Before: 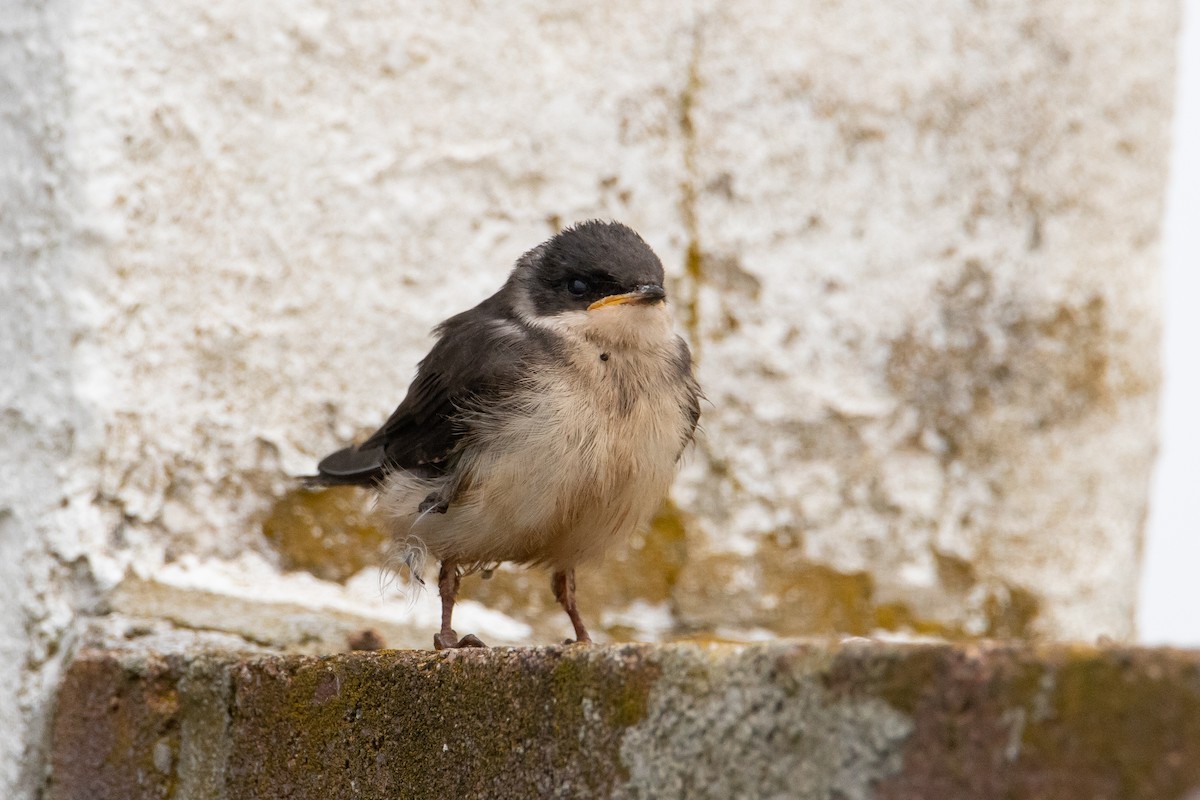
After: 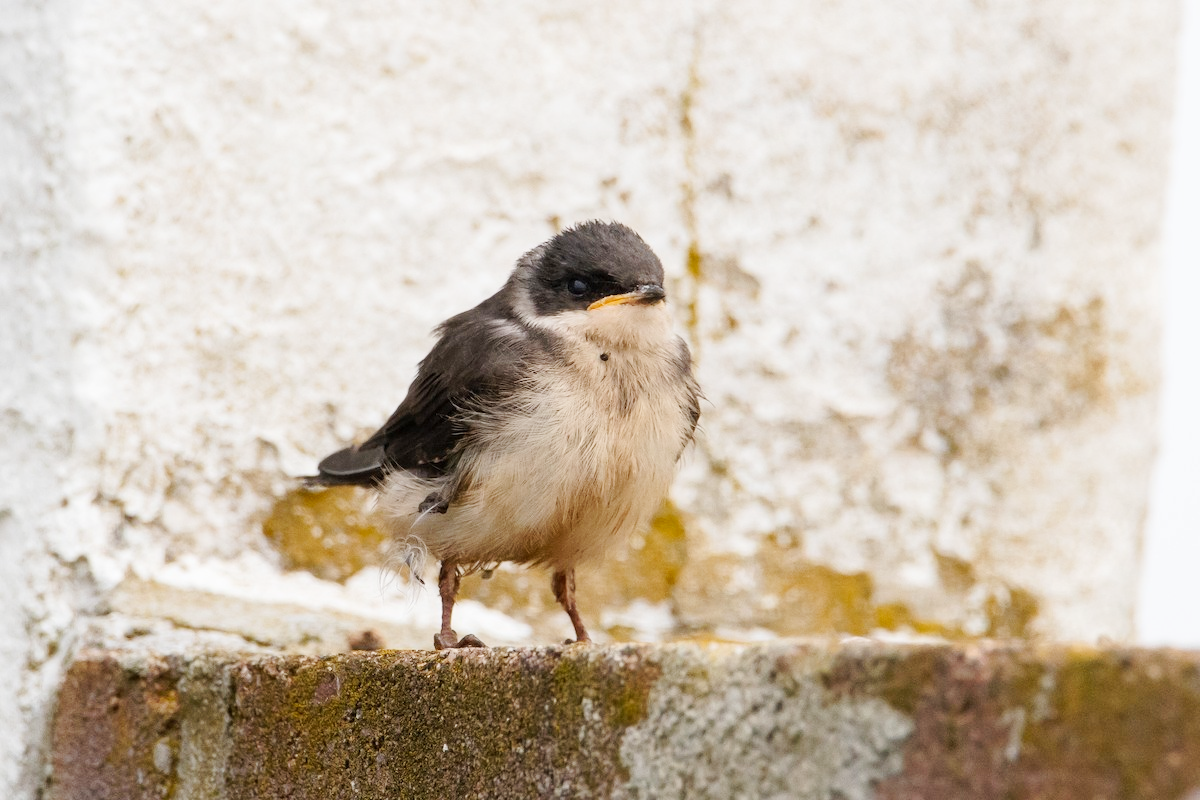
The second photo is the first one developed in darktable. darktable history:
base curve: curves: ch0 [(0, 0) (0.472, 0.508) (1, 1)]
tone curve: curves: ch0 [(0, 0) (0.003, 0.003) (0.011, 0.014) (0.025, 0.031) (0.044, 0.055) (0.069, 0.086) (0.1, 0.124) (0.136, 0.168) (0.177, 0.22) (0.224, 0.278) (0.277, 0.344) (0.335, 0.426) (0.399, 0.515) (0.468, 0.597) (0.543, 0.672) (0.623, 0.746) (0.709, 0.815) (0.801, 0.881) (0.898, 0.939) (1, 1)], preserve colors none
